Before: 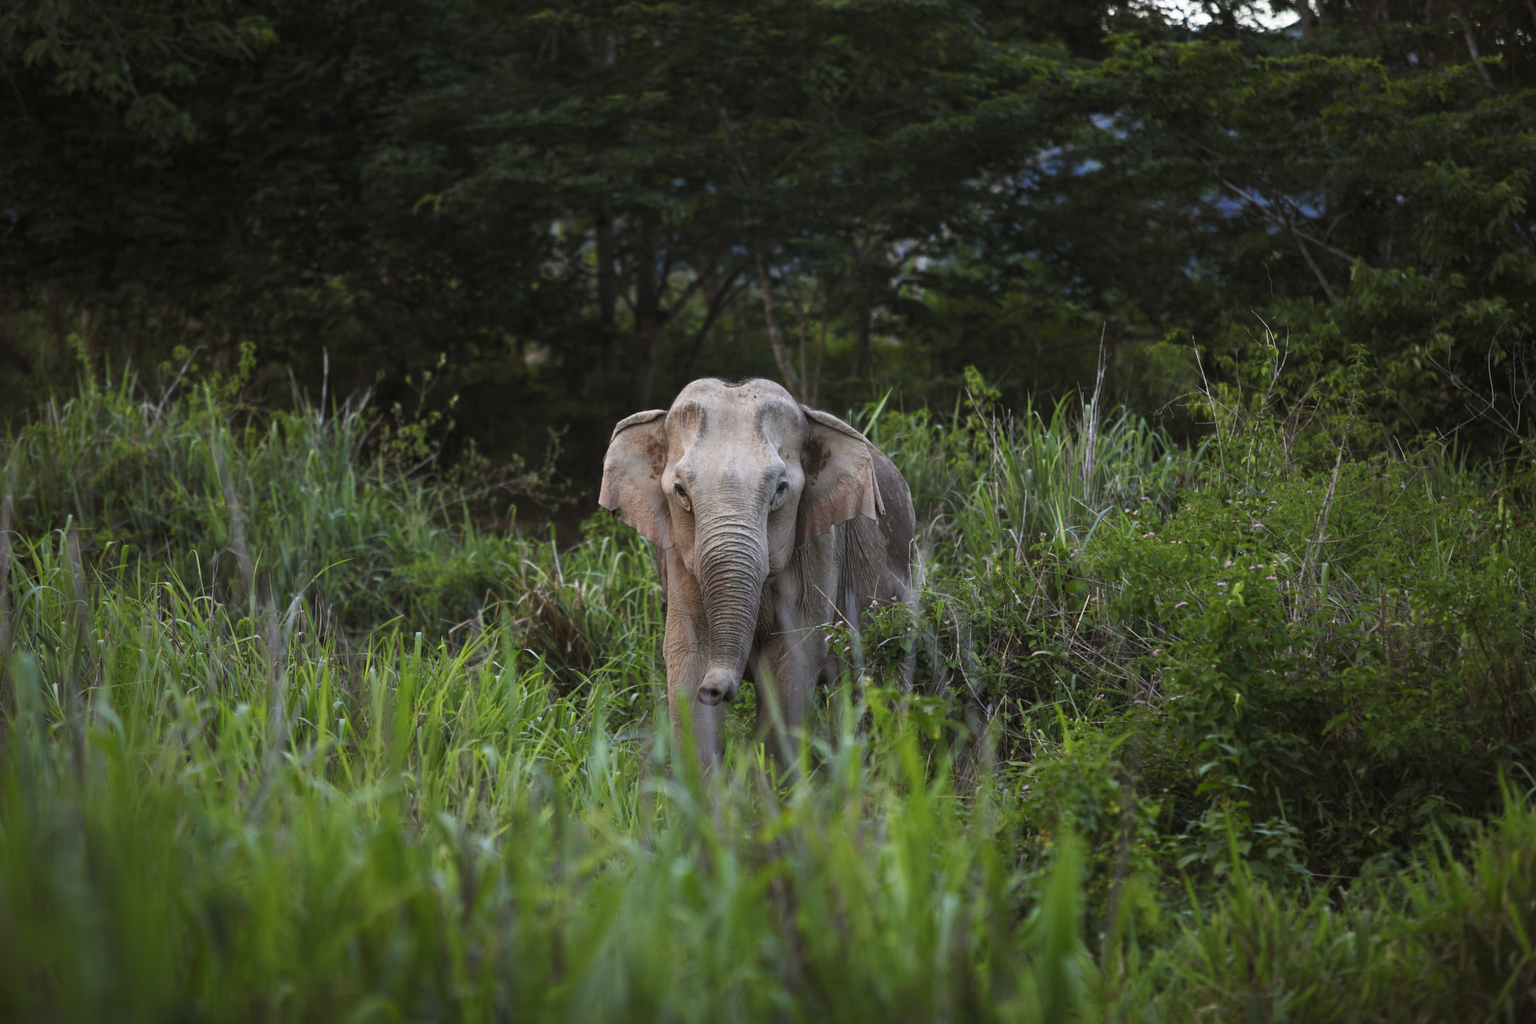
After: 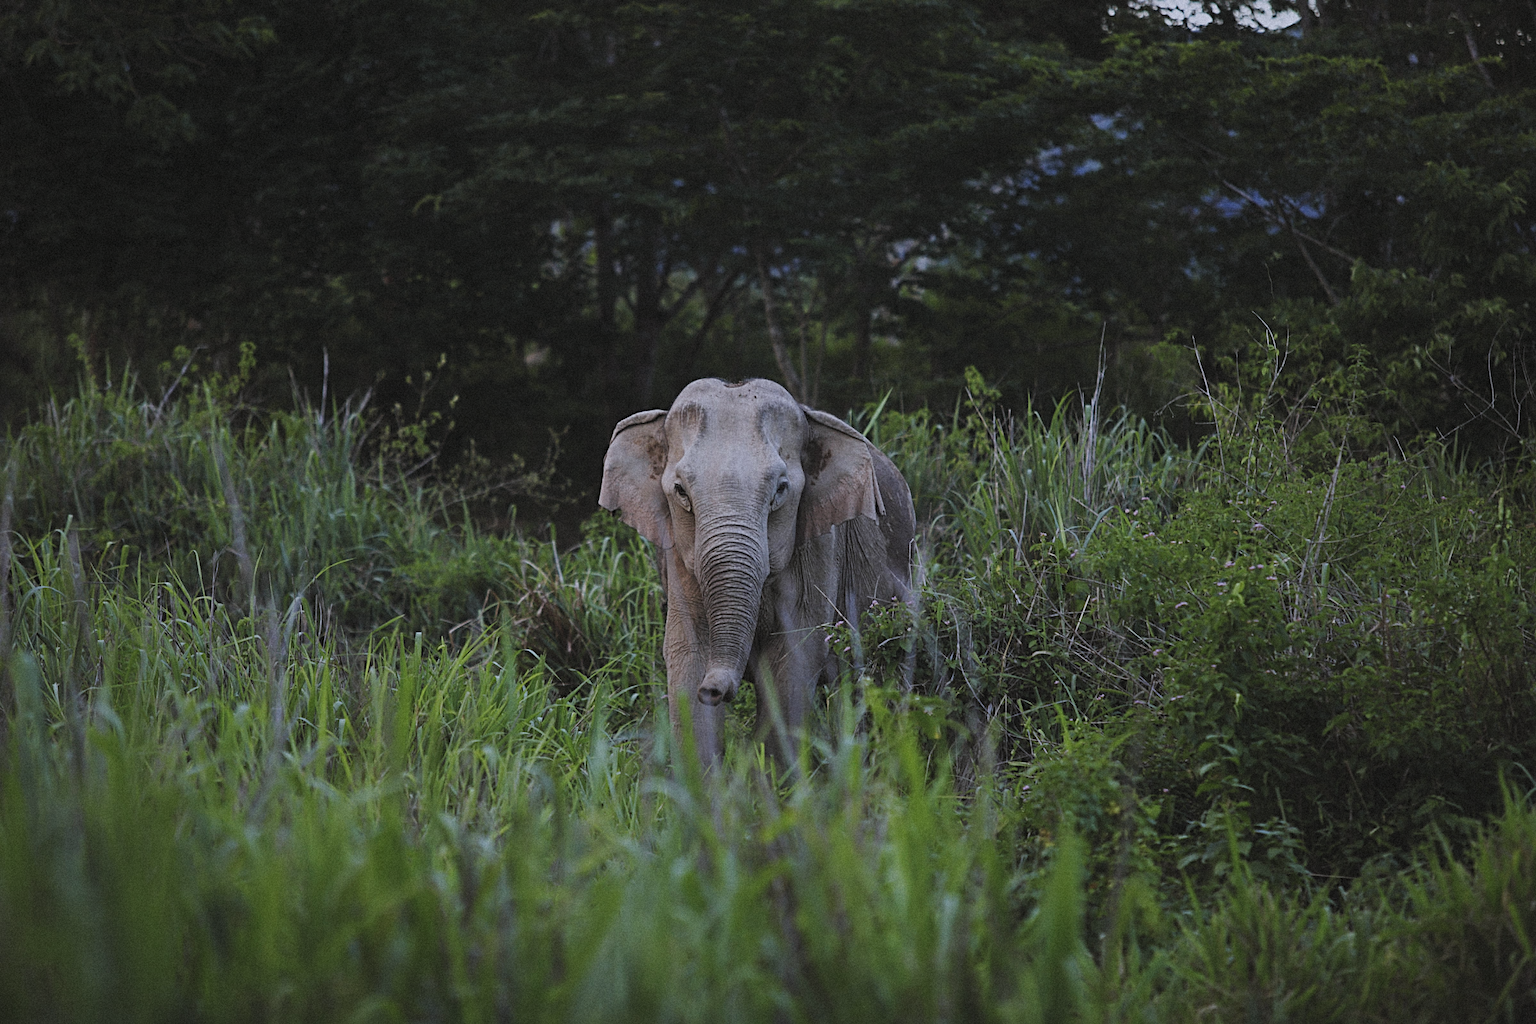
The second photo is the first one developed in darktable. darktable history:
exposure: black level correction -0.015, exposure -0.5 EV, compensate highlight preservation false
white balance: red 0.967, blue 1.119, emerald 0.756
filmic rgb: hardness 4.17, contrast 0.921
sharpen: radius 3.119
grain: mid-tones bias 0%
